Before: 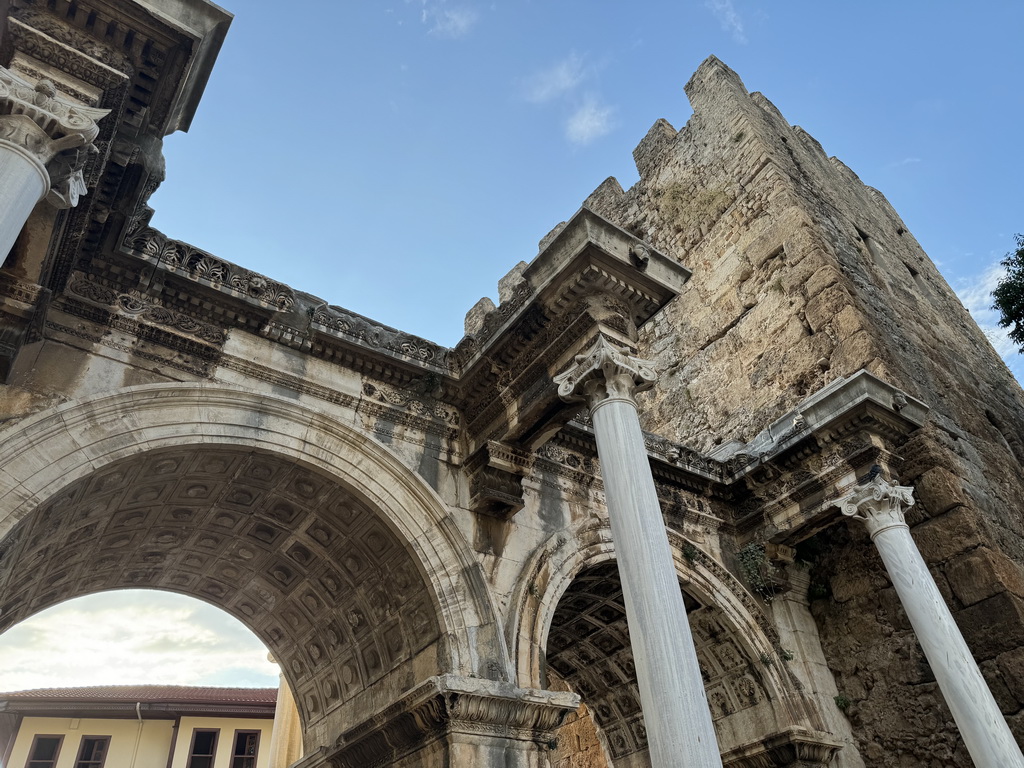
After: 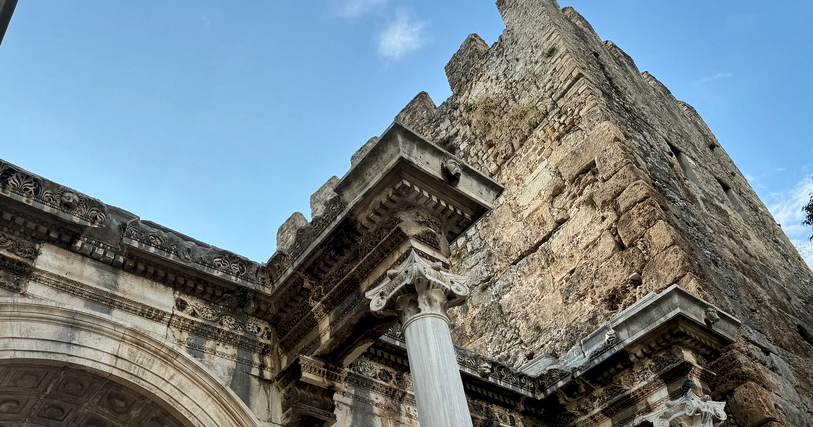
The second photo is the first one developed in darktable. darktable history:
crop: left 18.38%, top 11.092%, right 2.134%, bottom 33.217%
local contrast: mode bilateral grid, contrast 20, coarseness 50, detail 179%, midtone range 0.2
